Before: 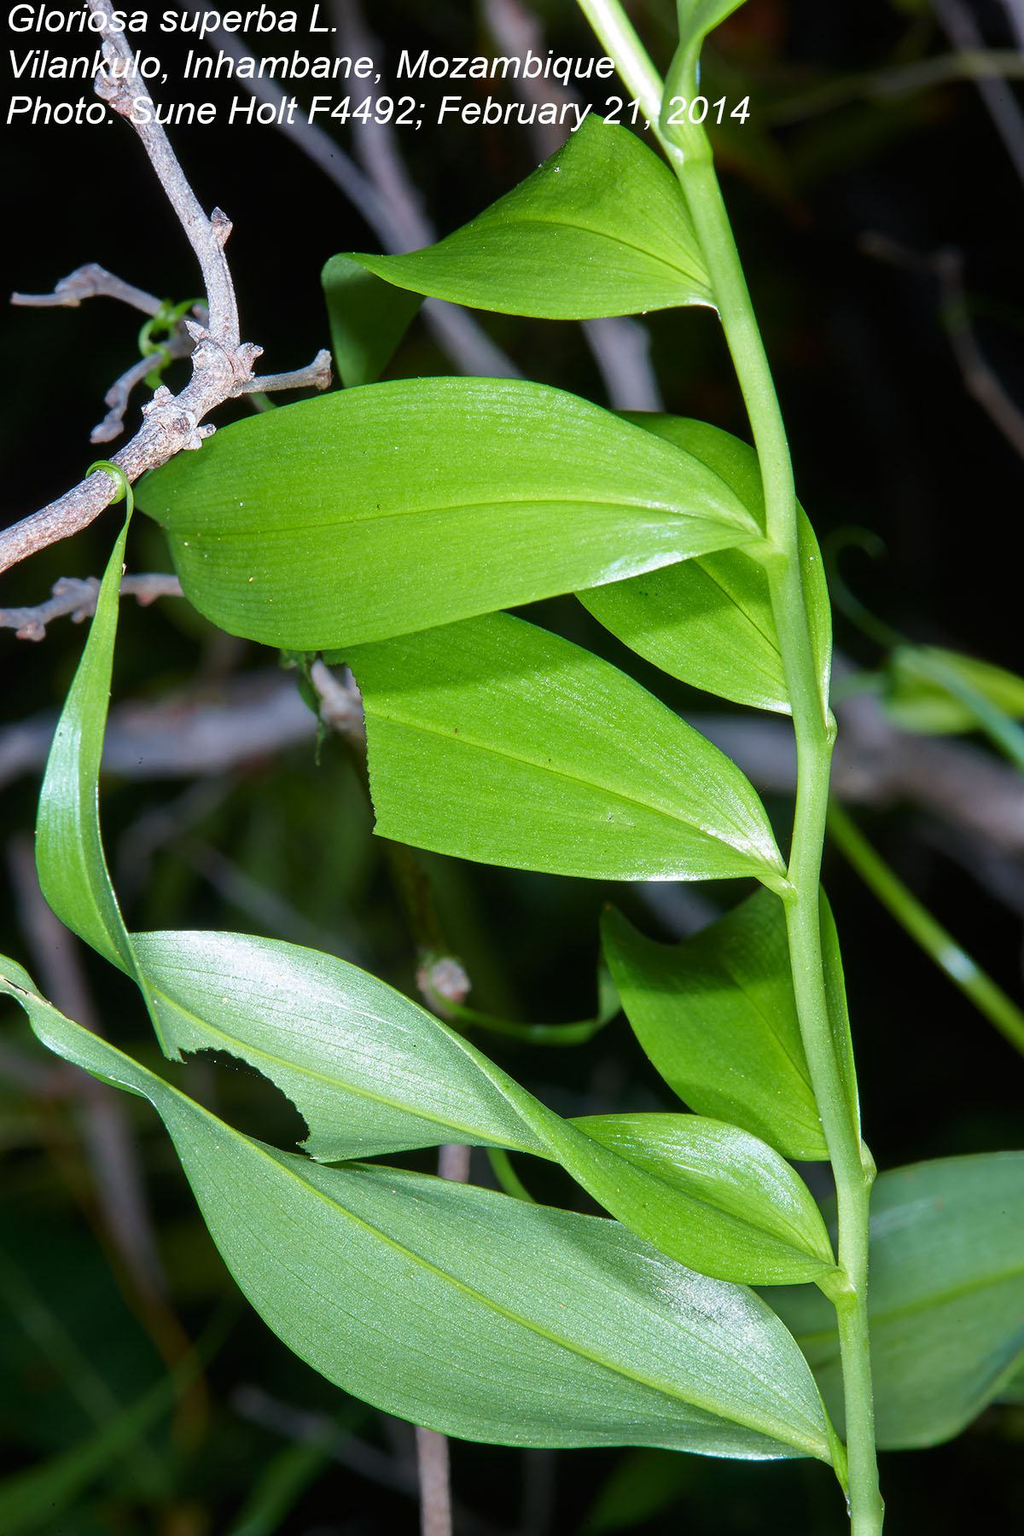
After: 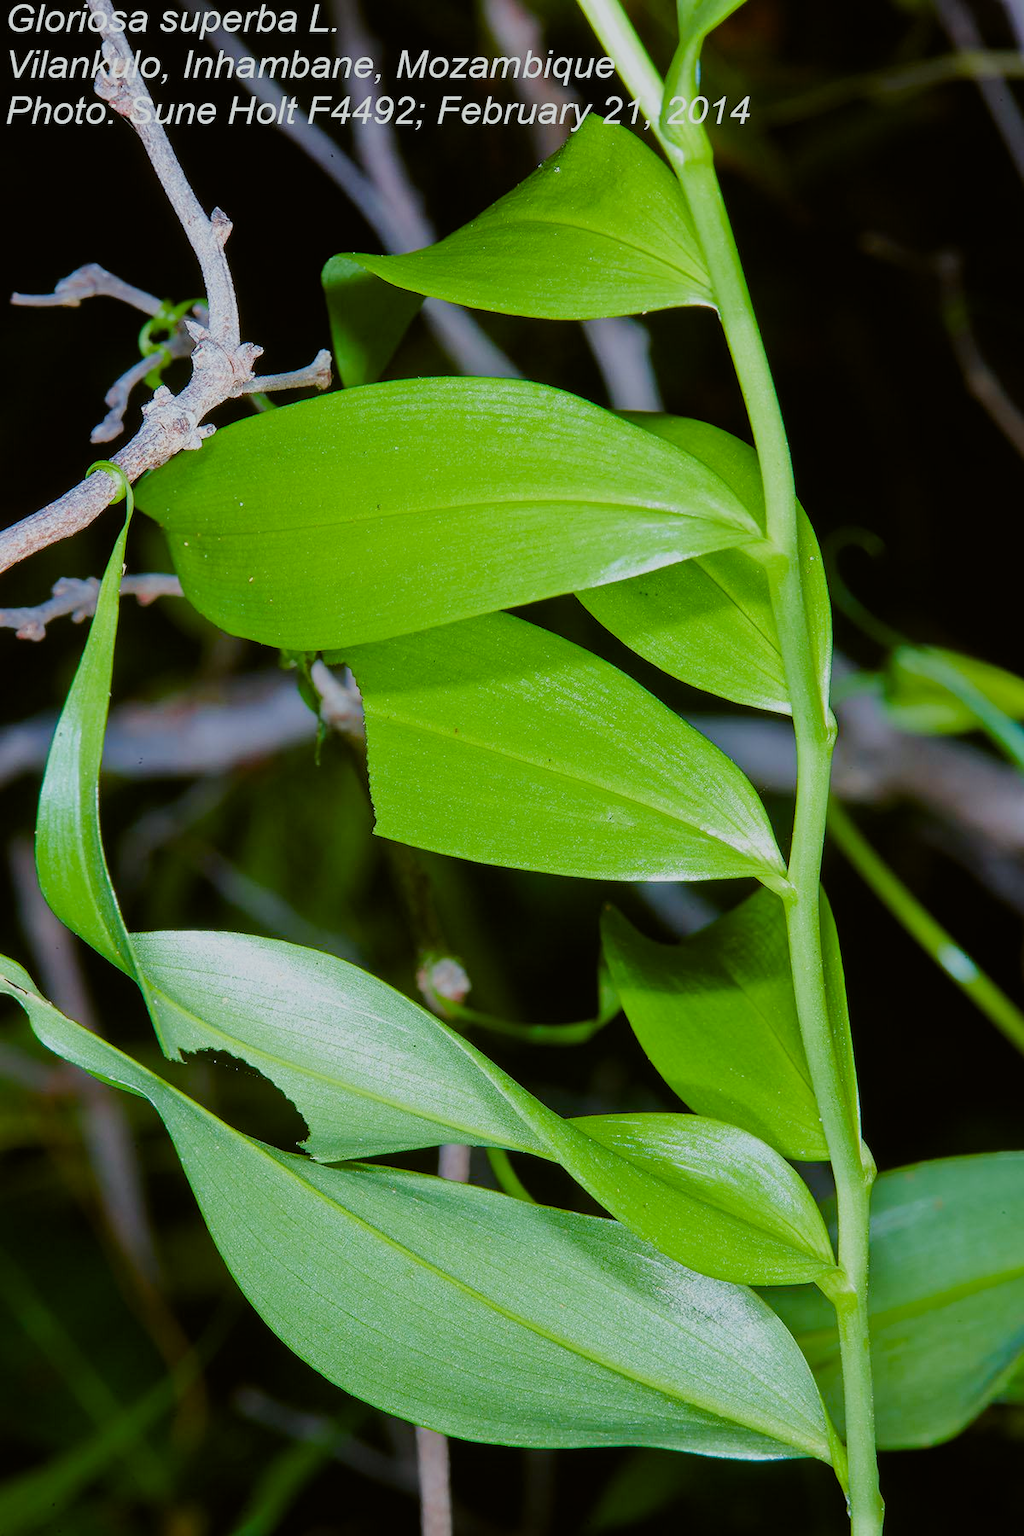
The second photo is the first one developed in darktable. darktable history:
color balance rgb: perceptual saturation grading › global saturation 35%, perceptual saturation grading › highlights -30%, perceptual saturation grading › shadows 35%, perceptual brilliance grading › global brilliance 3%, perceptual brilliance grading › highlights -3%, perceptual brilliance grading › shadows 3%
color balance: lift [1.004, 1.002, 1.002, 0.998], gamma [1, 1.007, 1.002, 0.993], gain [1, 0.977, 1.013, 1.023], contrast -3.64%
filmic rgb: black relative exposure -7.65 EV, white relative exposure 4.56 EV, hardness 3.61
